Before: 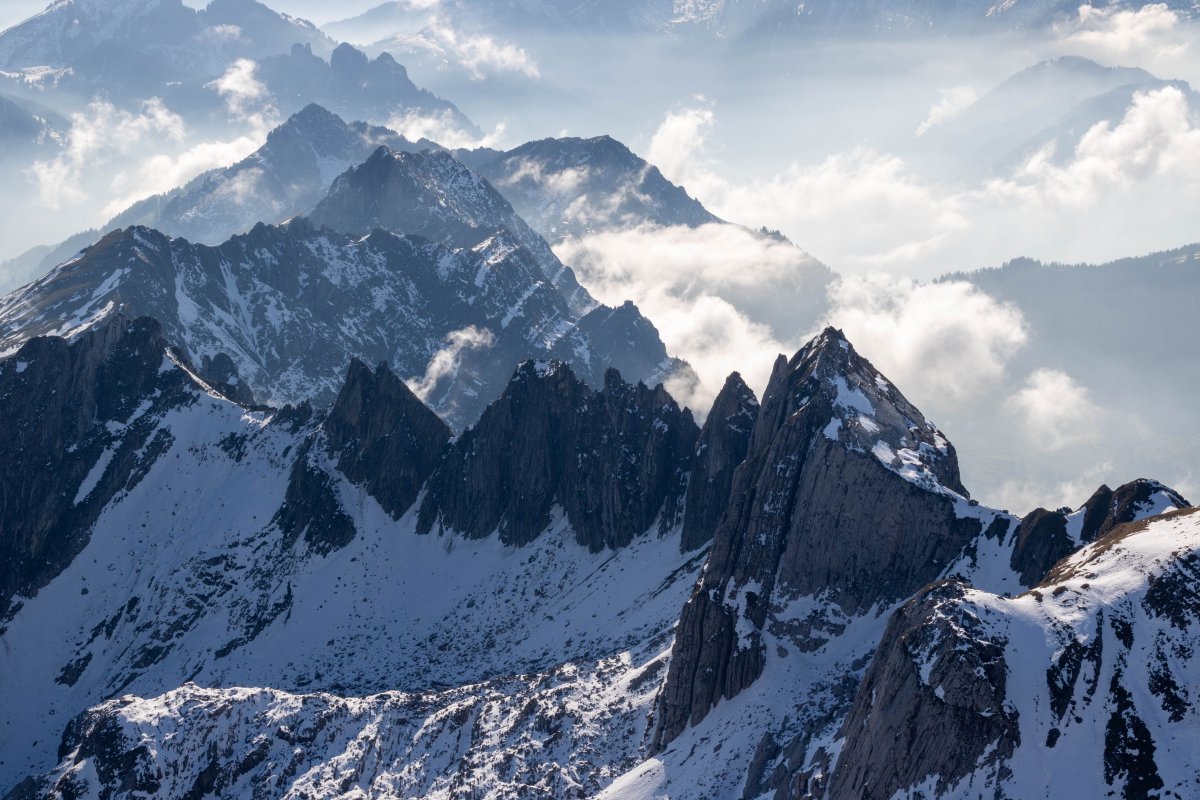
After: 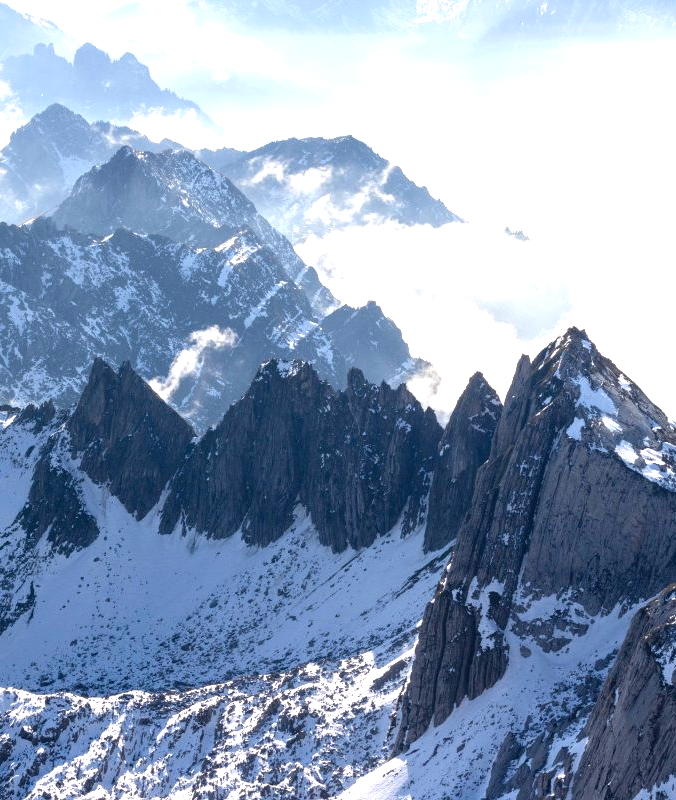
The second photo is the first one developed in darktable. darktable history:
exposure: black level correction 0, exposure 1.102 EV, compensate exposure bias true, compensate highlight preservation false
crop: left 21.428%, right 22.229%
